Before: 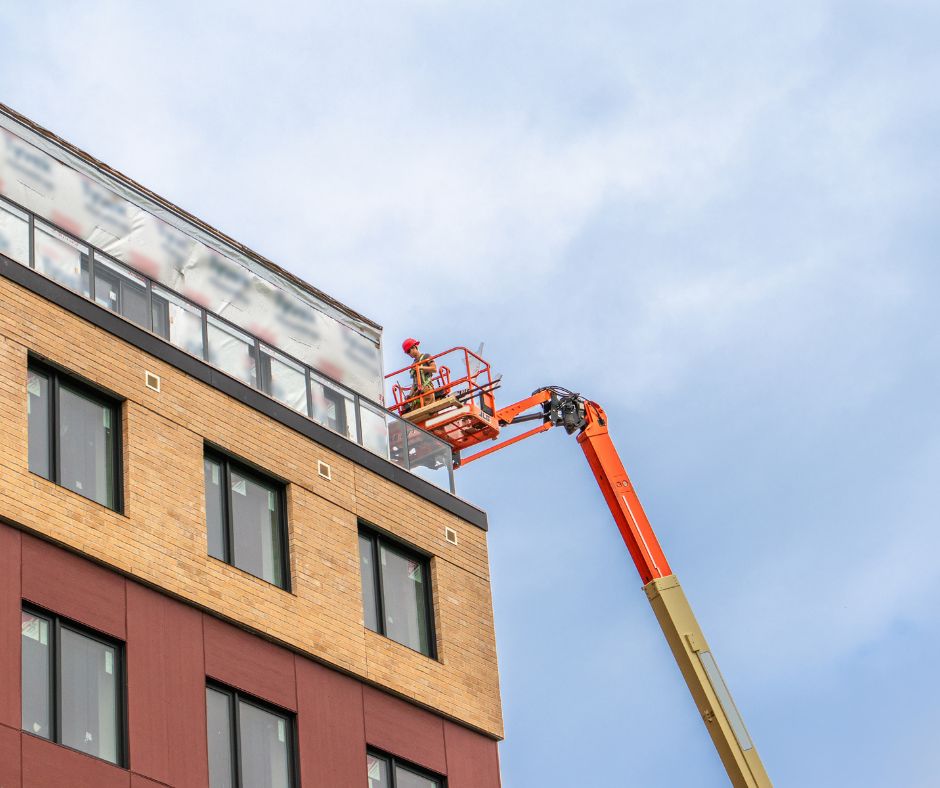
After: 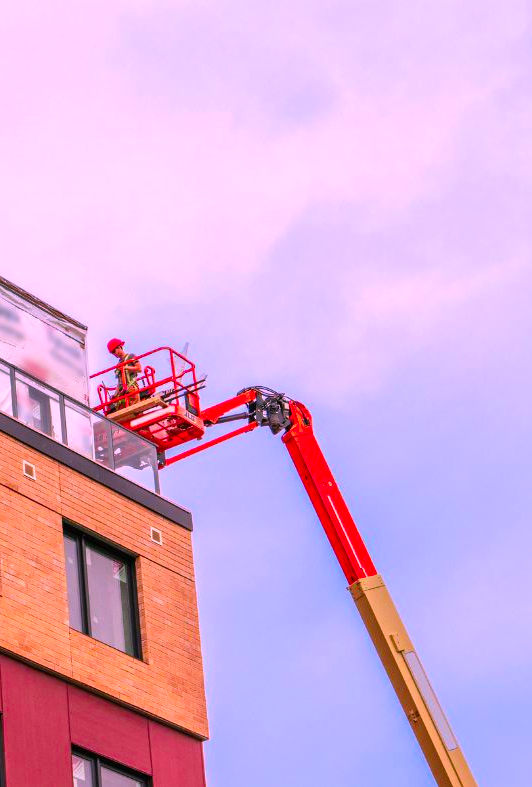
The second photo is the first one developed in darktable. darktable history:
color correction: highlights a* 19.5, highlights b* -11.53, saturation 1.69
crop: left 31.458%, top 0%, right 11.876%
